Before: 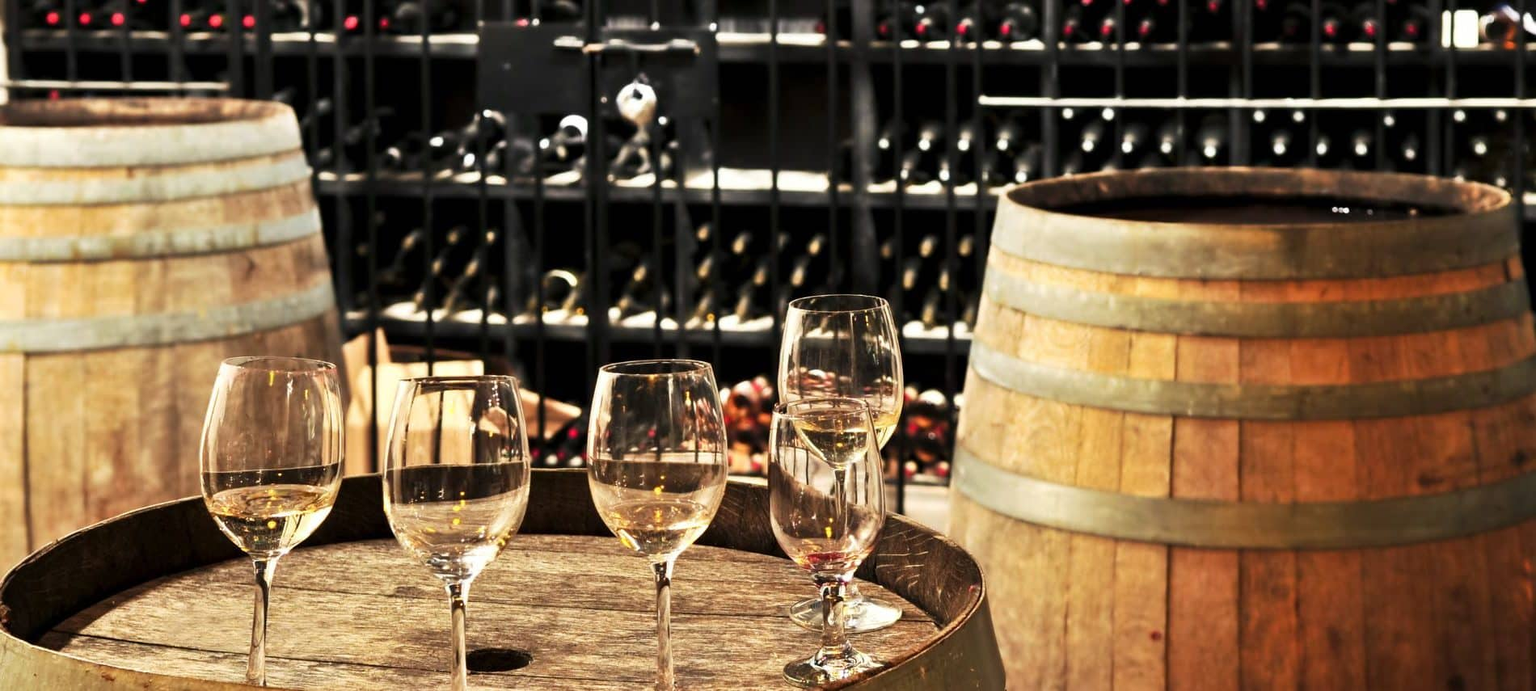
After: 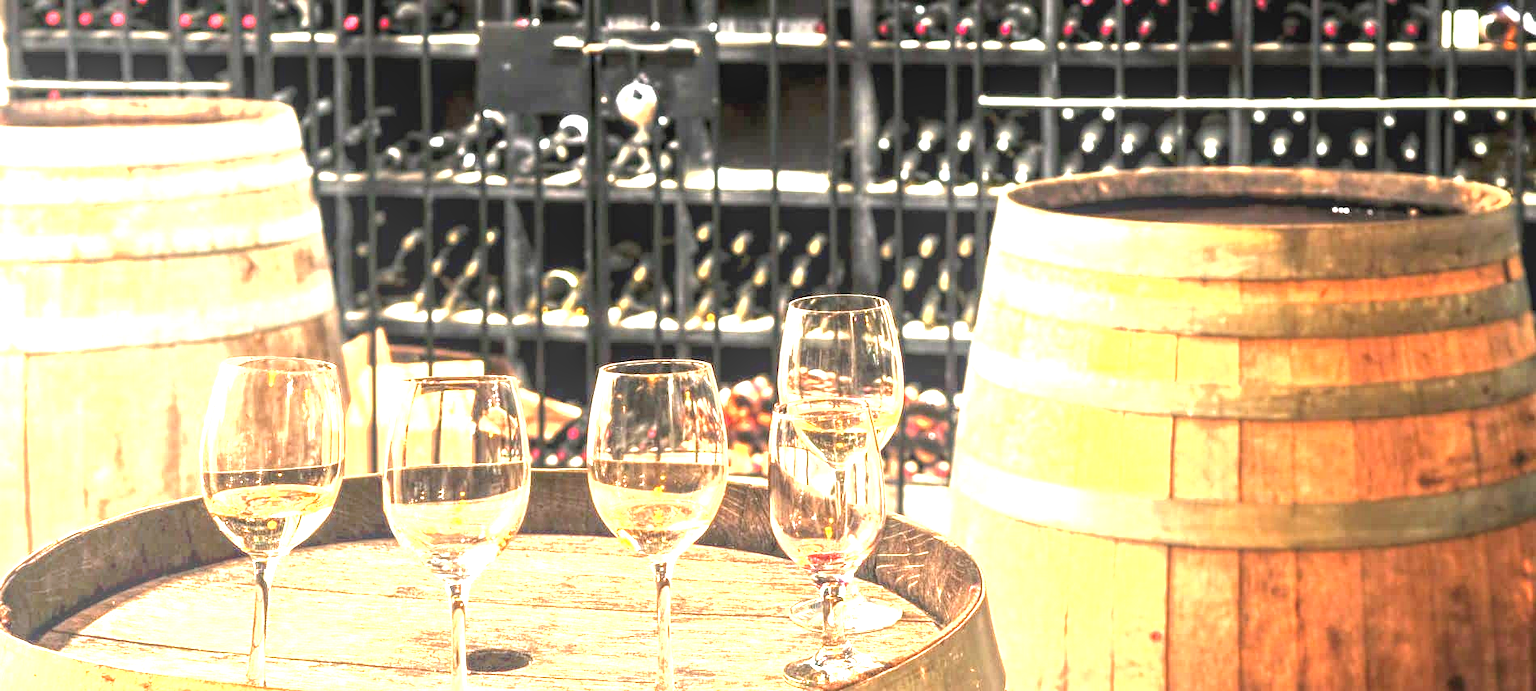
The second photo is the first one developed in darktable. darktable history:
exposure: black level correction 0, exposure 2.102 EV, compensate highlight preservation false
local contrast: highlights 66%, shadows 35%, detail 167%, midtone range 0.2
